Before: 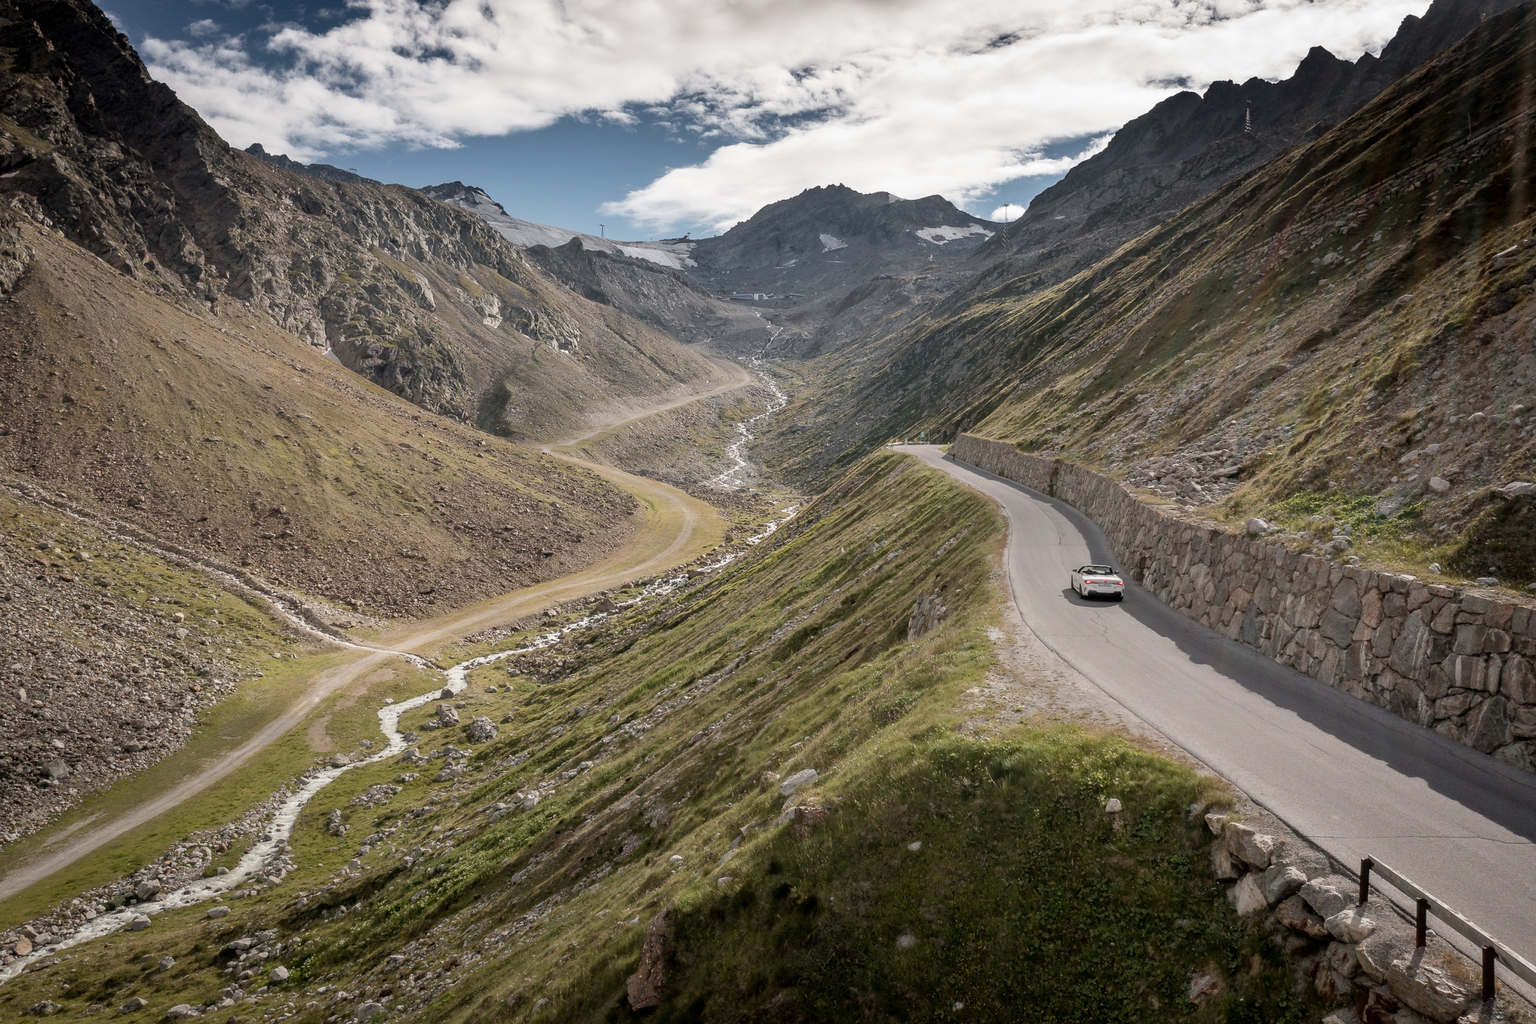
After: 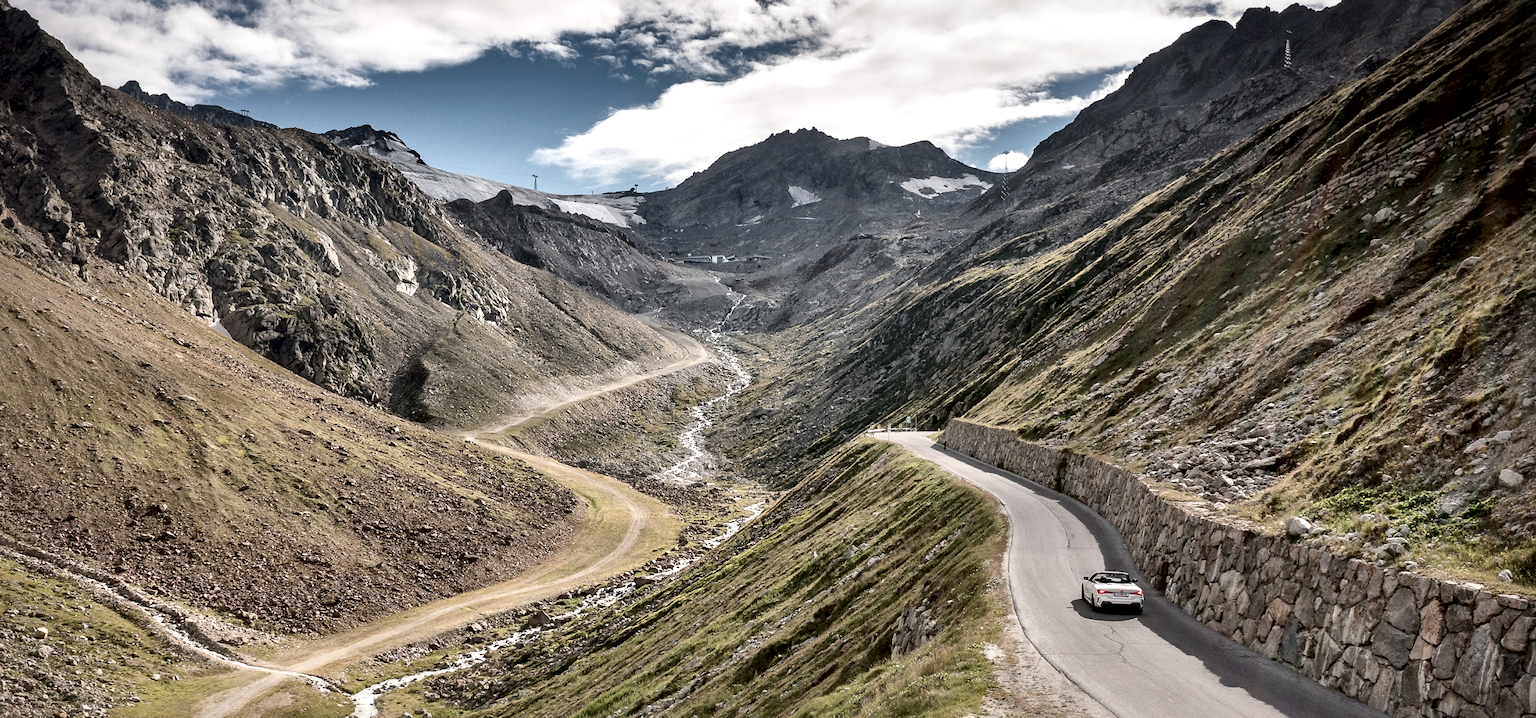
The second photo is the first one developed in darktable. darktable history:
crop and rotate: left 9.348%, top 7.271%, right 4.82%, bottom 32.442%
local contrast: mode bilateral grid, contrast 43, coarseness 69, detail 215%, midtone range 0.2
